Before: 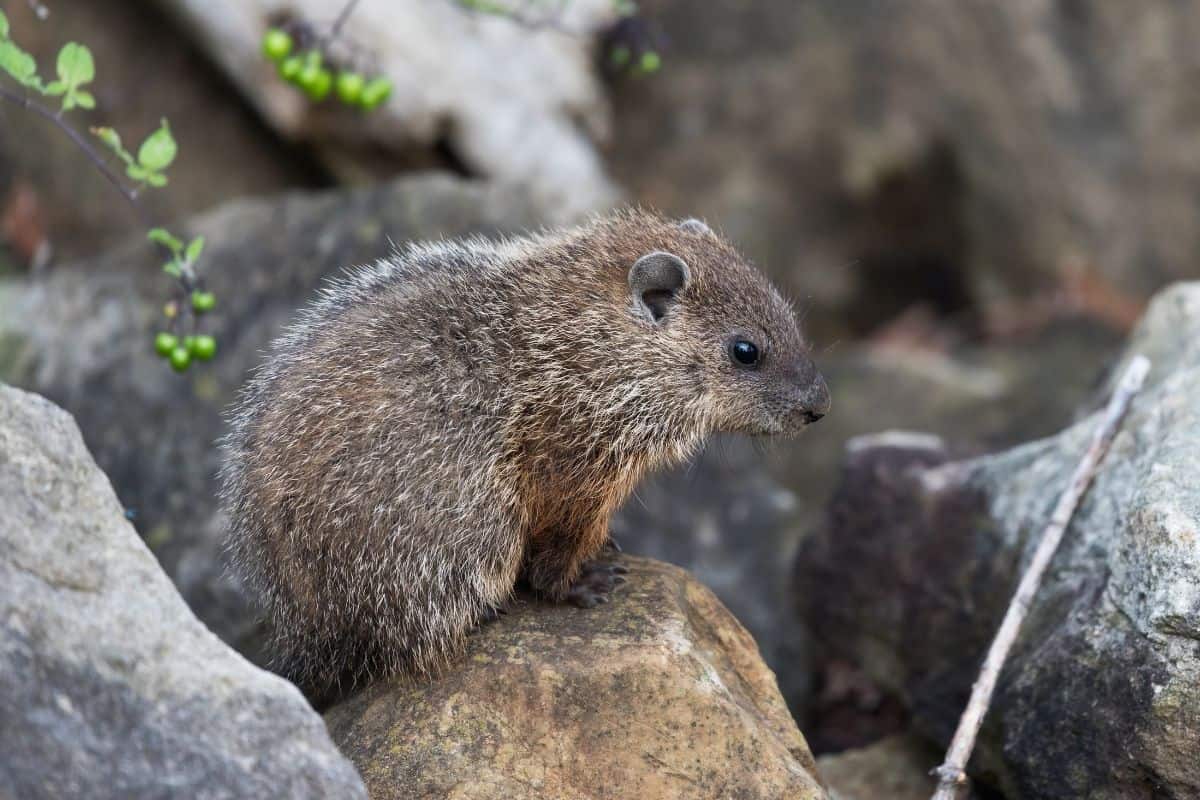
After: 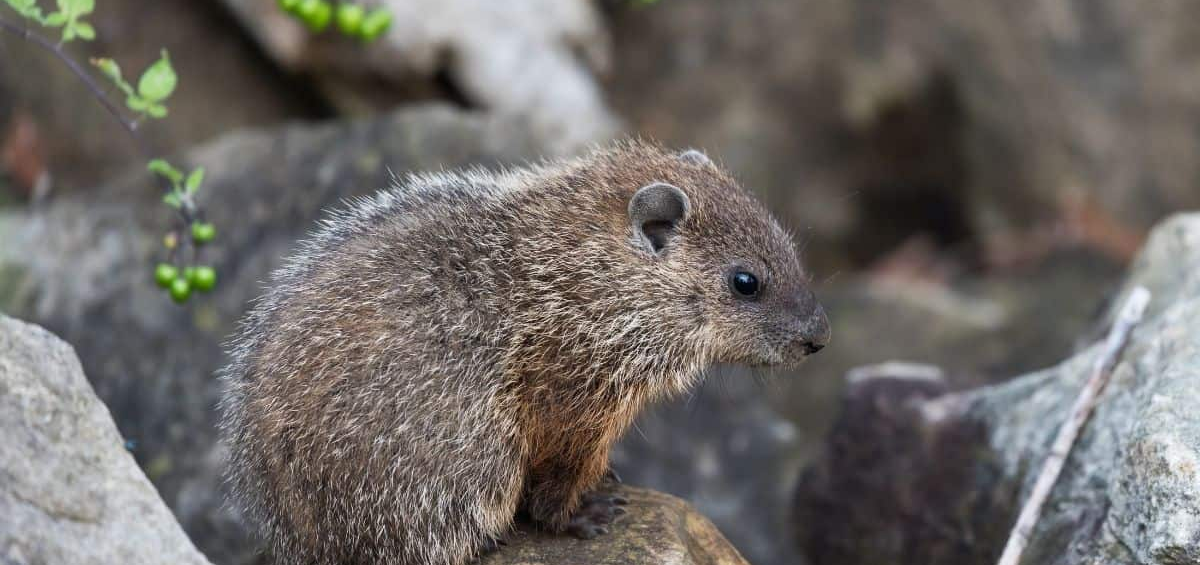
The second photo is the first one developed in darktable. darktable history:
exposure: compensate highlight preservation false
crop and rotate: top 8.677%, bottom 20.697%
